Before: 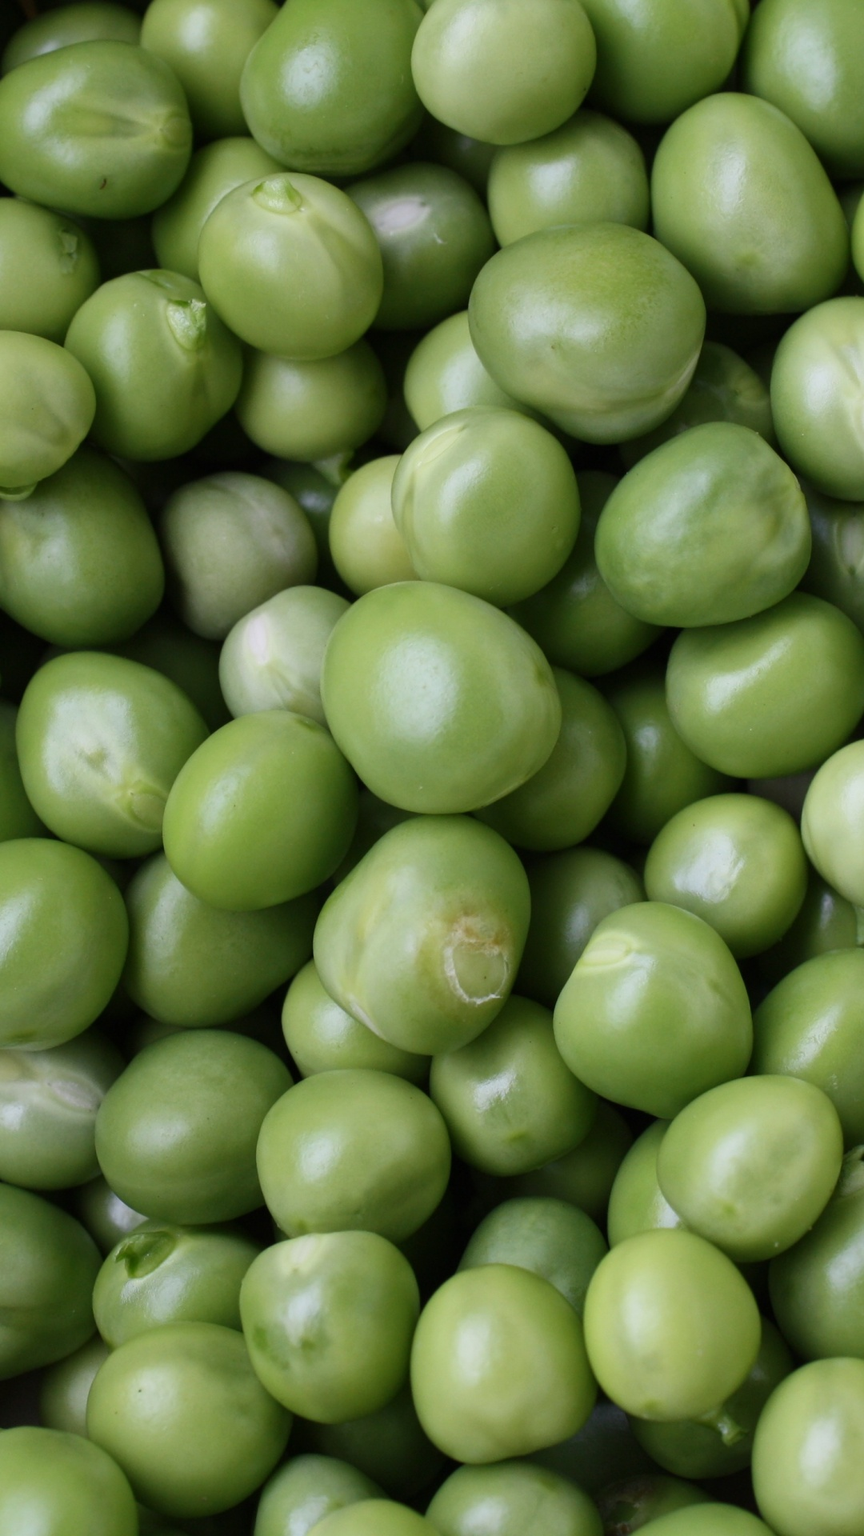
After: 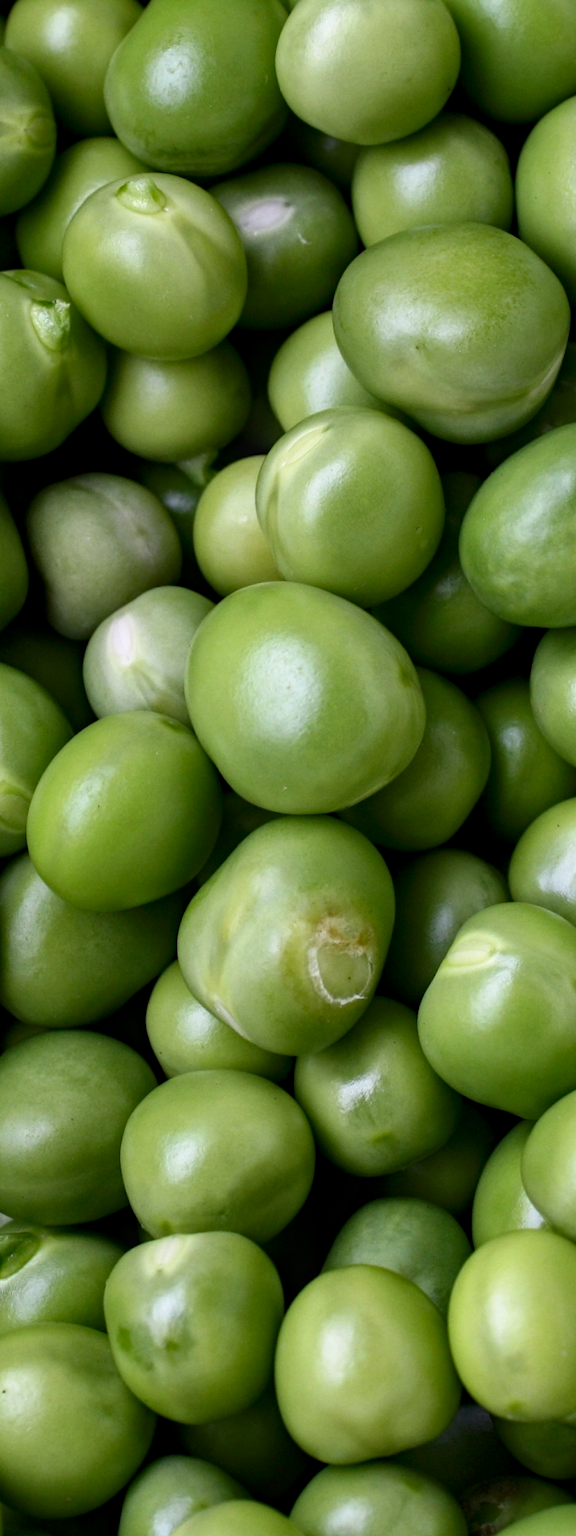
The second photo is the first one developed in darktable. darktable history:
crop and rotate: left 15.754%, right 17.579%
tone curve: curves: ch0 [(0, 0) (0.003, 0.003) (0.011, 0.012) (0.025, 0.027) (0.044, 0.048) (0.069, 0.076) (0.1, 0.109) (0.136, 0.148) (0.177, 0.194) (0.224, 0.245) (0.277, 0.303) (0.335, 0.366) (0.399, 0.436) (0.468, 0.511) (0.543, 0.593) (0.623, 0.681) (0.709, 0.775) (0.801, 0.875) (0.898, 0.954) (1, 1)], preserve colors none
haze removal: compatibility mode true, adaptive false
contrast brightness saturation: brightness -0.09
local contrast: on, module defaults
